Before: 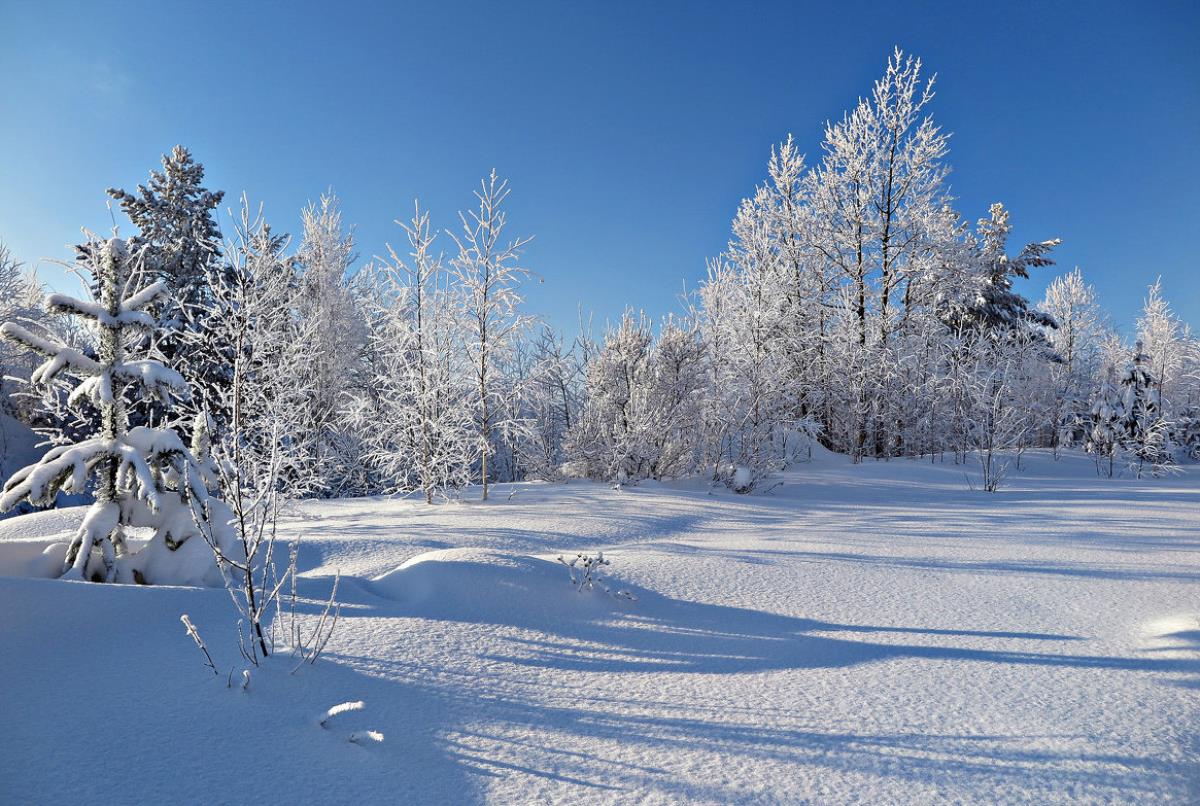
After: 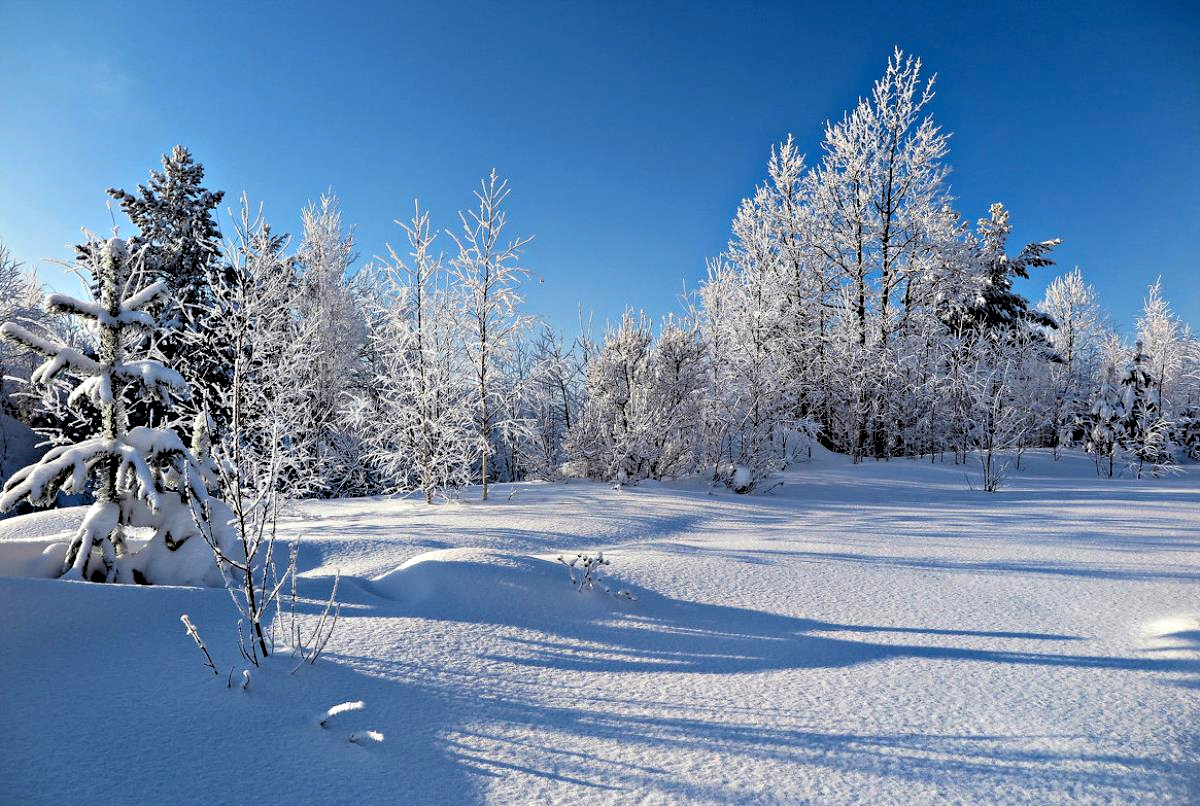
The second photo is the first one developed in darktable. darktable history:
rgb levels: levels [[0.034, 0.472, 0.904], [0, 0.5, 1], [0, 0.5, 1]]
contrast brightness saturation: contrast 0.04, saturation 0.16
